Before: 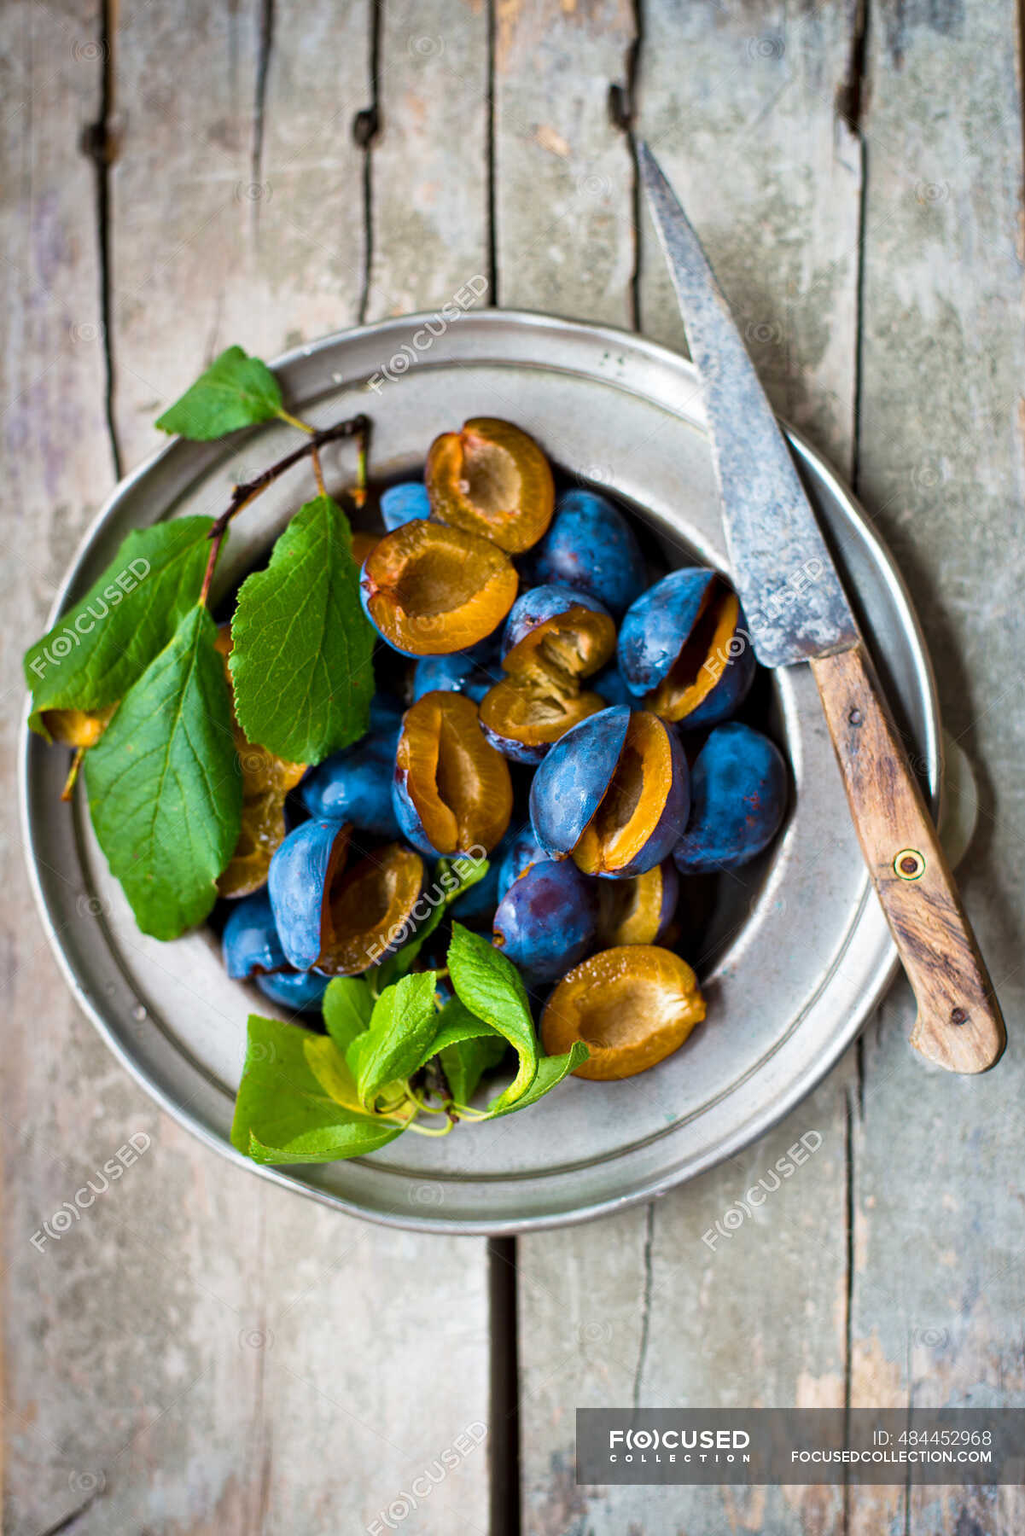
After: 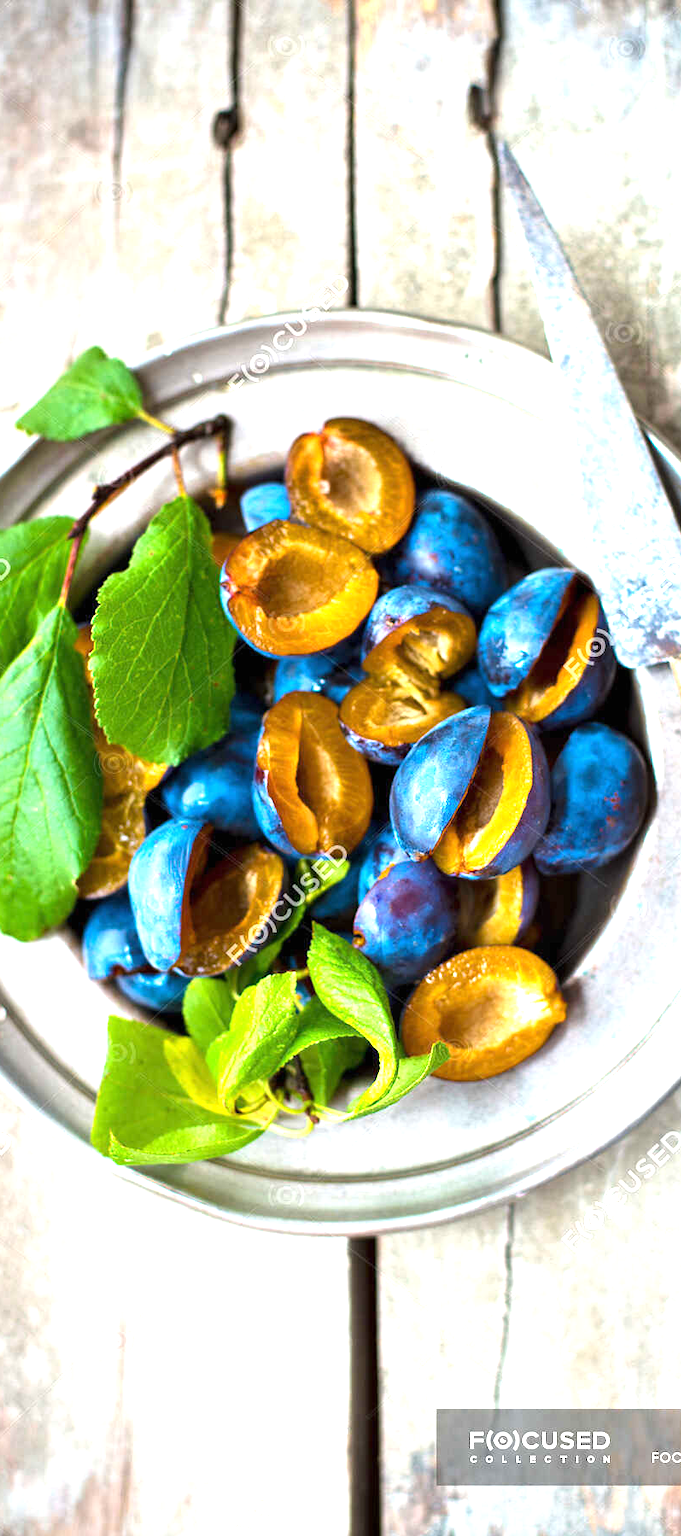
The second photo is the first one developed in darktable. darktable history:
exposure: black level correction 0, exposure 1.199 EV, compensate exposure bias true, compensate highlight preservation false
crop and rotate: left 13.733%, right 19.755%
